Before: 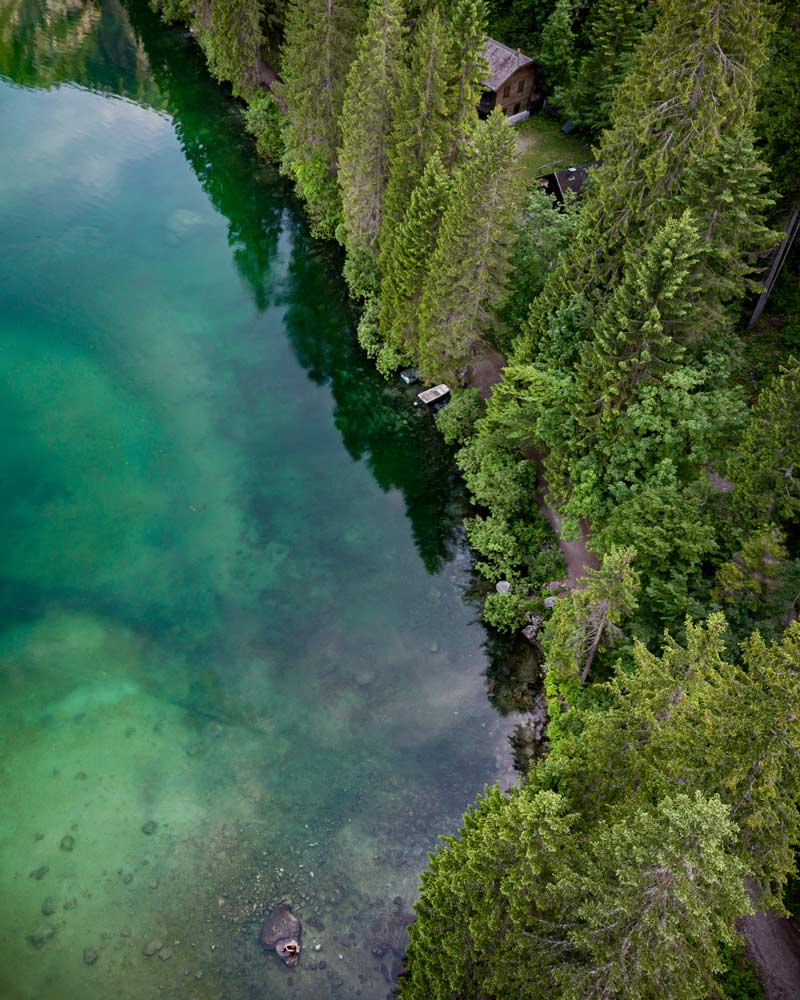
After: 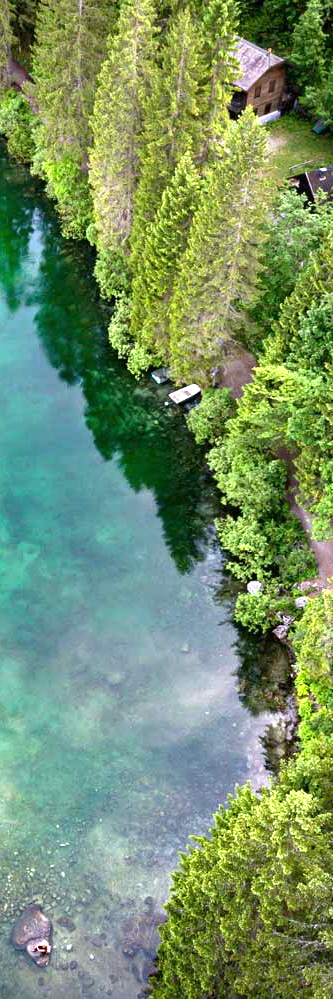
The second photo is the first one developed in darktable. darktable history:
exposure: black level correction 0, exposure 1.5 EV, compensate exposure bias true, compensate highlight preservation false
crop: left 31.229%, right 27.105%
